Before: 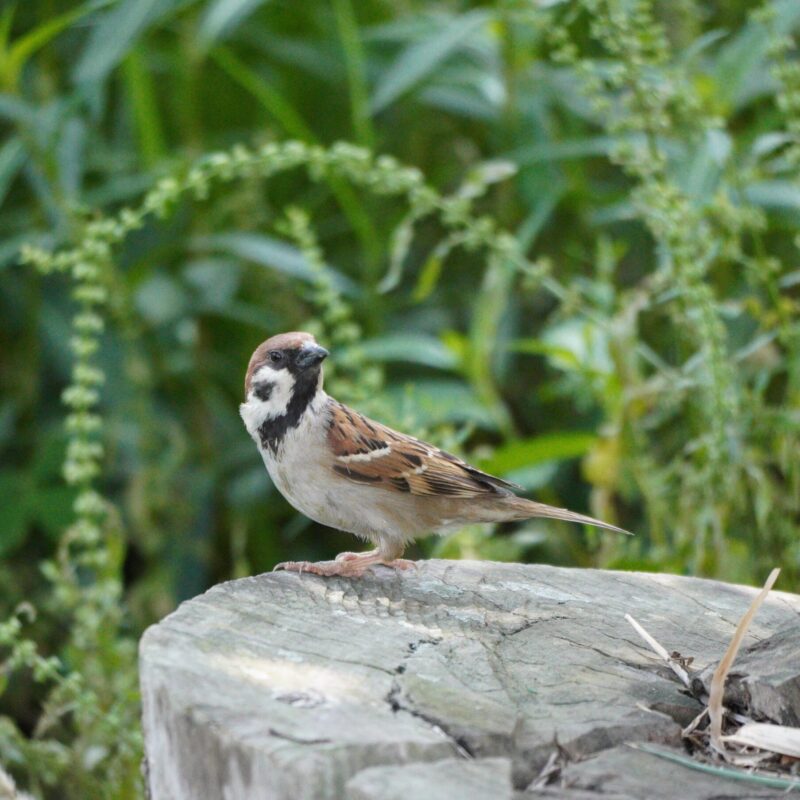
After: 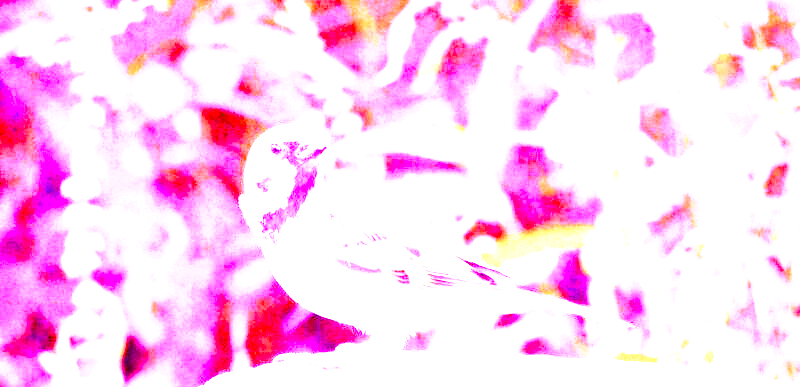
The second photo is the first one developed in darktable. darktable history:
color zones: curves: ch1 [(0, 0.513) (0.143, 0.524) (0.286, 0.511) (0.429, 0.506) (0.571, 0.503) (0.714, 0.503) (0.857, 0.508) (1, 0.513)]
tone curve: curves: ch0 [(0, 0) (0.003, 0.002) (0.011, 0.01) (0.025, 0.022) (0.044, 0.039) (0.069, 0.061) (0.1, 0.088) (0.136, 0.126) (0.177, 0.167) (0.224, 0.211) (0.277, 0.27) (0.335, 0.335) (0.399, 0.407) (0.468, 0.485) (0.543, 0.569) (0.623, 0.659) (0.709, 0.756) (0.801, 0.851) (0.898, 0.961) (1, 1)], preserve colors none
color balance rgb: perceptual saturation grading › global saturation 20%, perceptual saturation grading › highlights -25%, perceptual saturation grading › shadows 50%
crop and rotate: top 26.056%, bottom 25.543%
white balance: red 8, blue 8
velvia: on, module defaults
